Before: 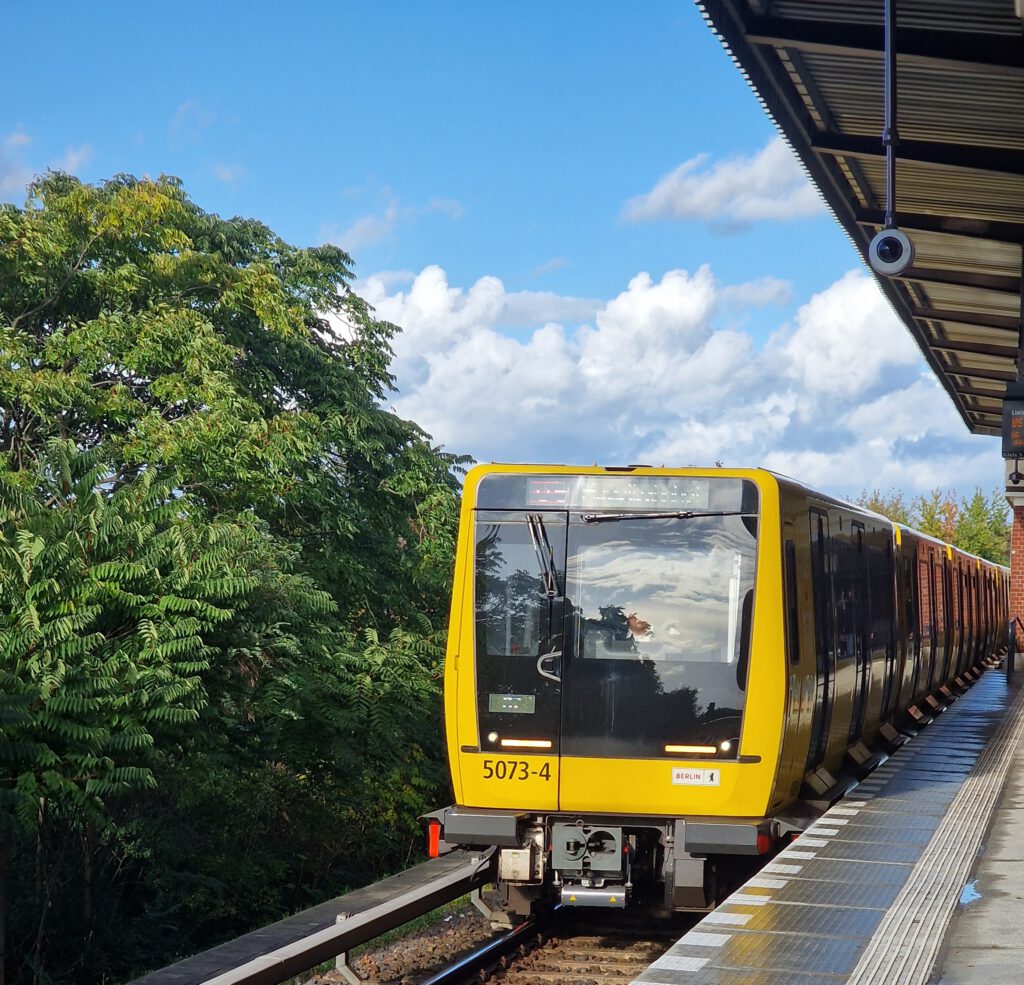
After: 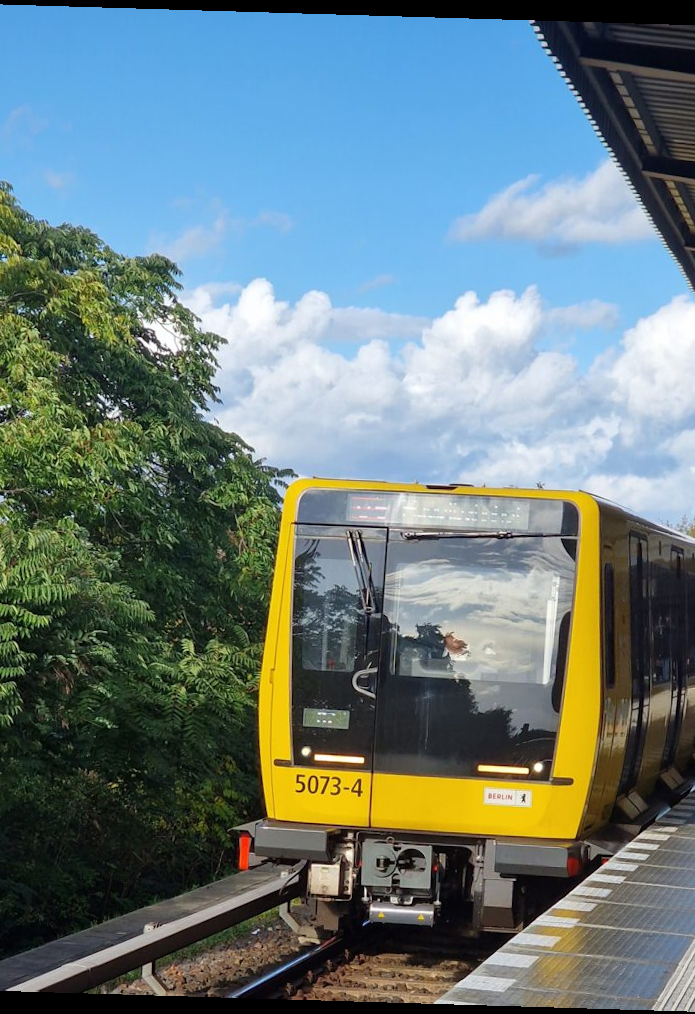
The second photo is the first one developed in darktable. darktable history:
rotate and perspective: rotation 1.72°, automatic cropping off
crop and rotate: left 18.442%, right 15.508%
